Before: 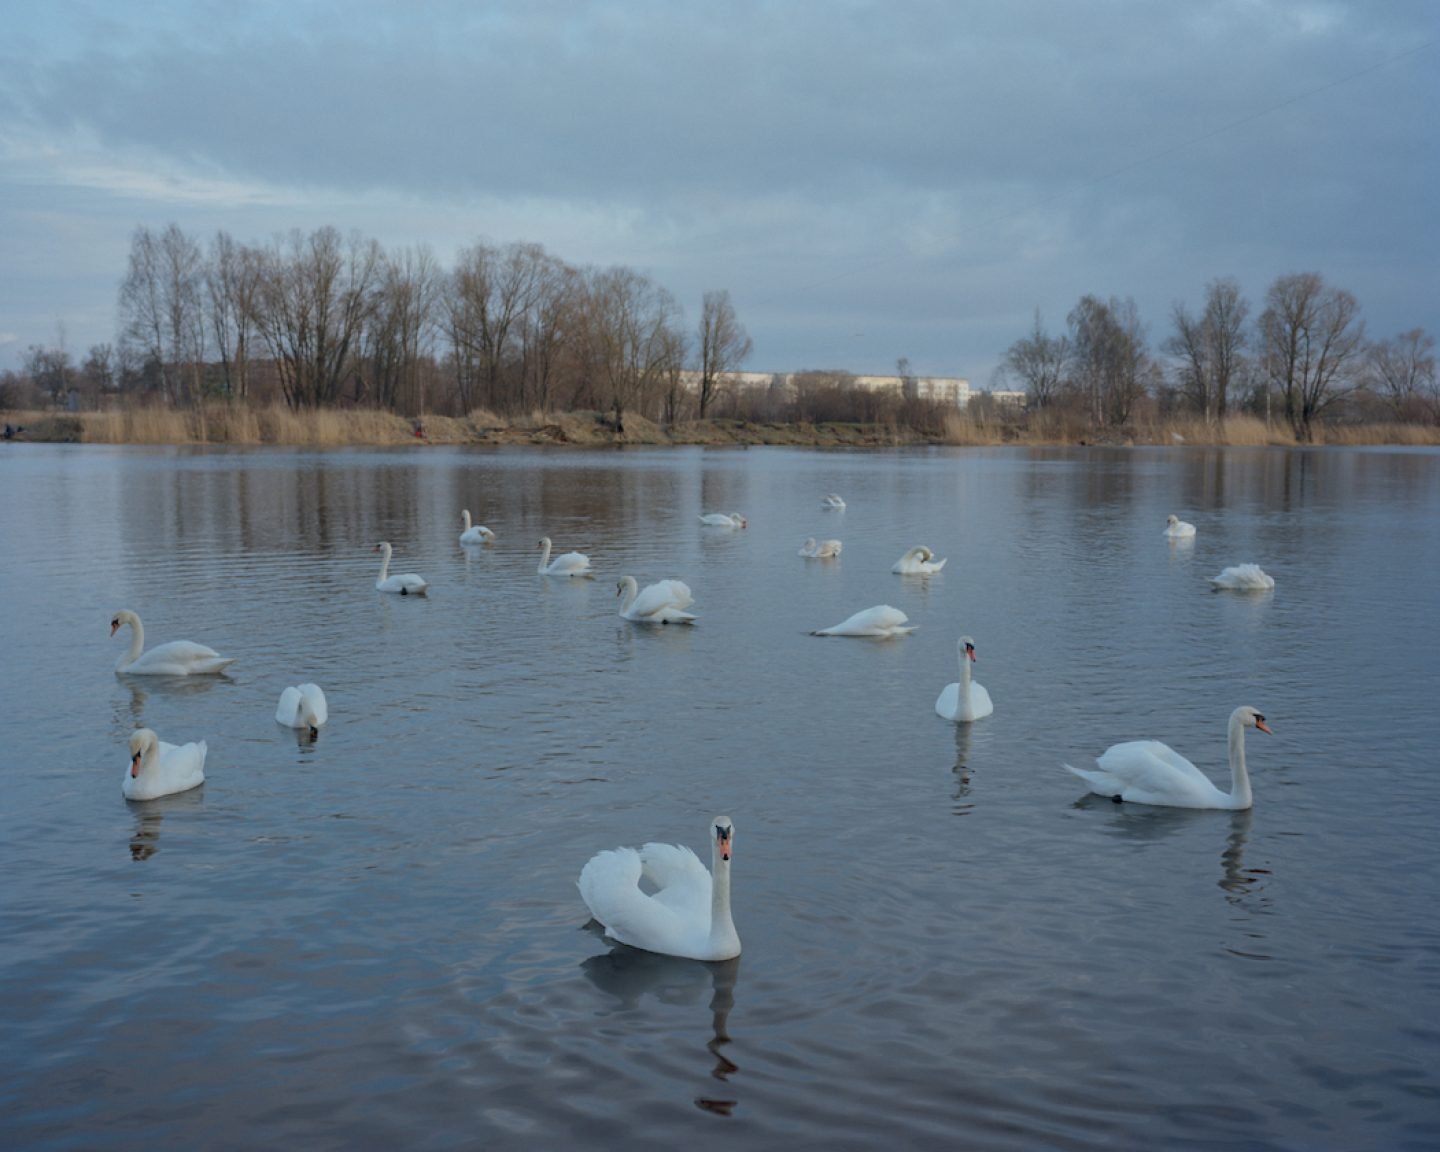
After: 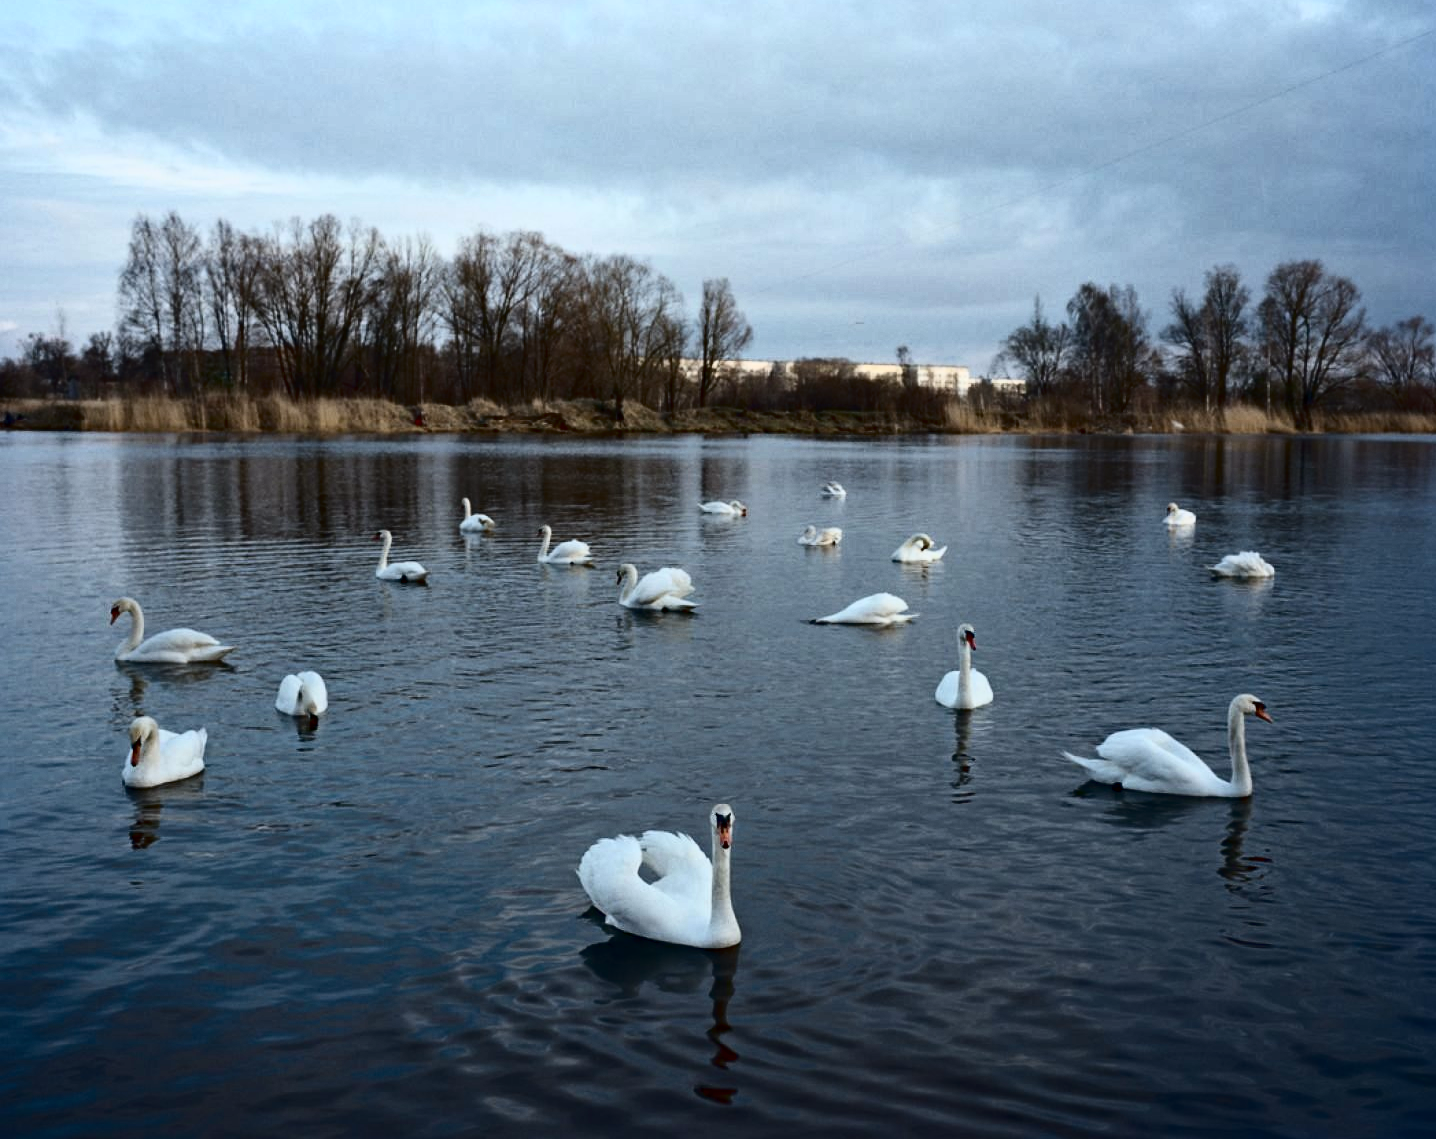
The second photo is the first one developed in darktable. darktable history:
haze removal: strength 0.302, distance 0.251, compatibility mode true, adaptive false
tone curve: curves: ch0 [(0, 0) (0.003, 0.001) (0.011, 0.005) (0.025, 0.009) (0.044, 0.014) (0.069, 0.018) (0.1, 0.025) (0.136, 0.029) (0.177, 0.042) (0.224, 0.064) (0.277, 0.107) (0.335, 0.182) (0.399, 0.3) (0.468, 0.462) (0.543, 0.639) (0.623, 0.802) (0.709, 0.916) (0.801, 0.963) (0.898, 0.988) (1, 1)], color space Lab, independent channels, preserve colors none
crop: top 1.059%, right 0.064%
